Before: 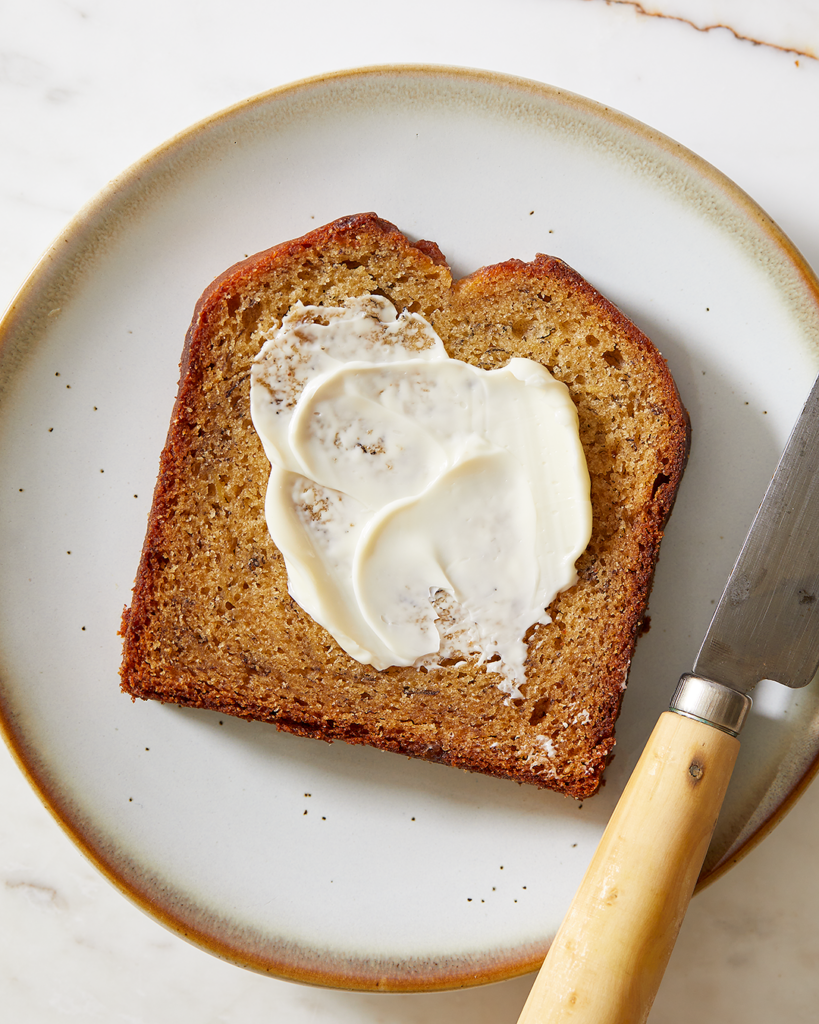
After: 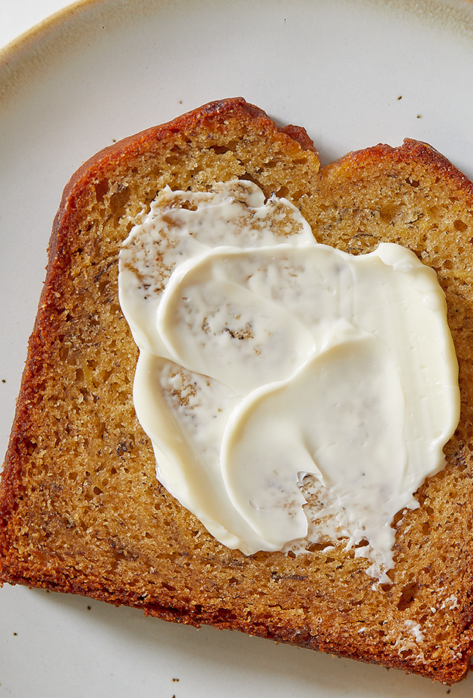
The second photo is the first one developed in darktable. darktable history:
crop: left 16.201%, top 11.312%, right 26.034%, bottom 20.469%
shadows and highlights: on, module defaults
